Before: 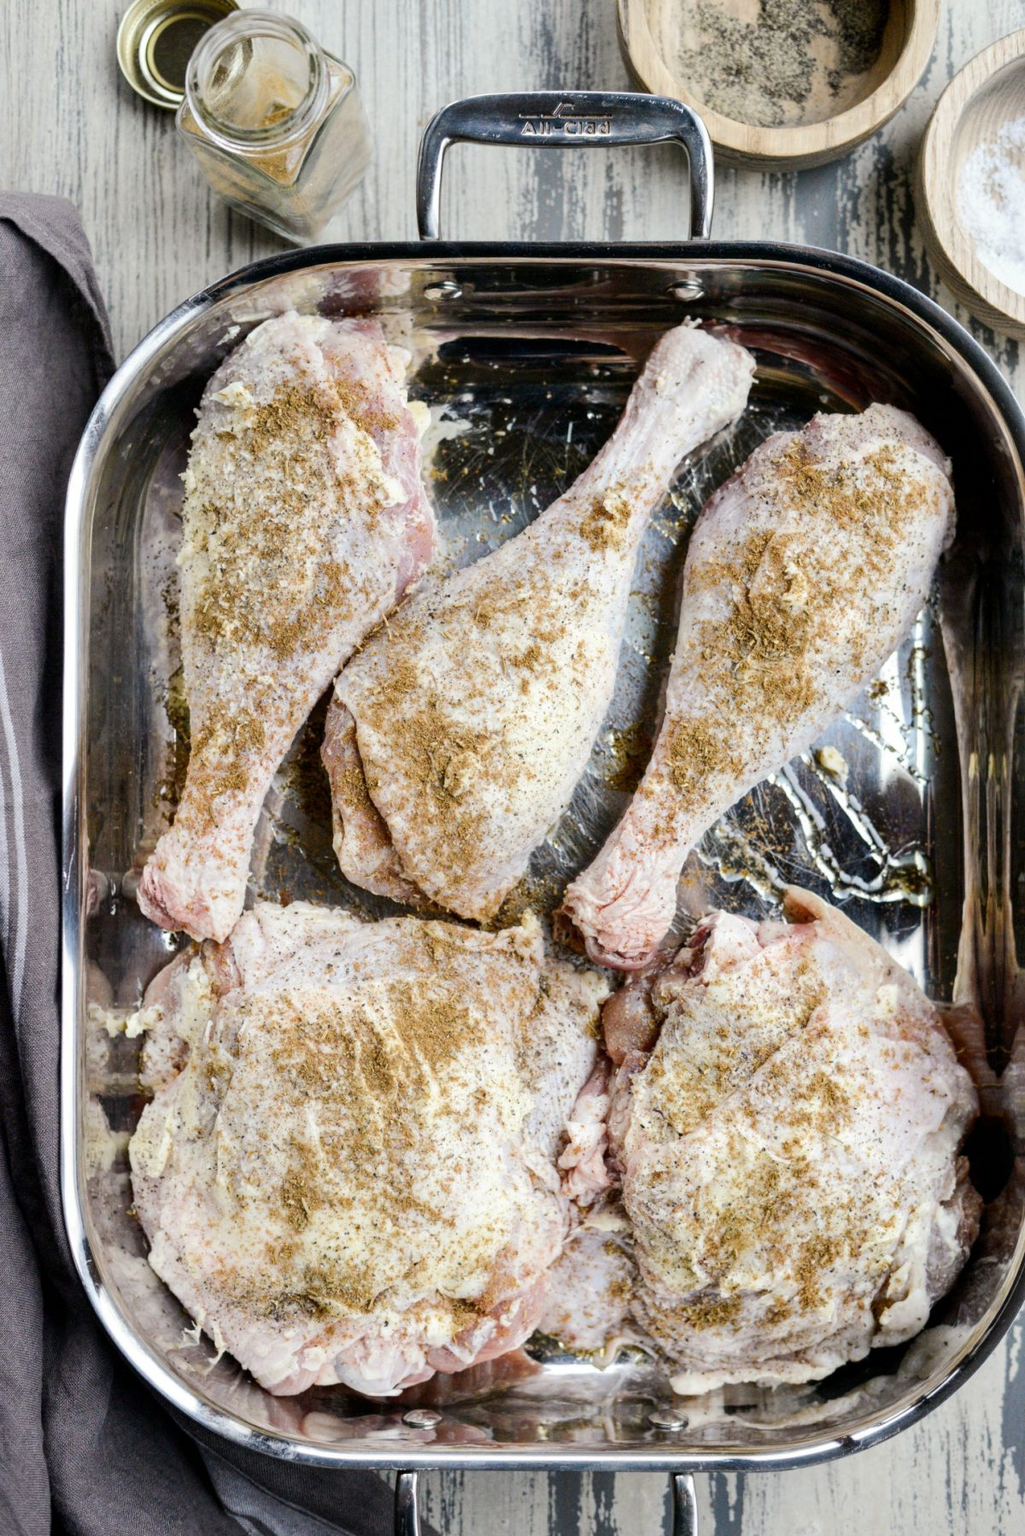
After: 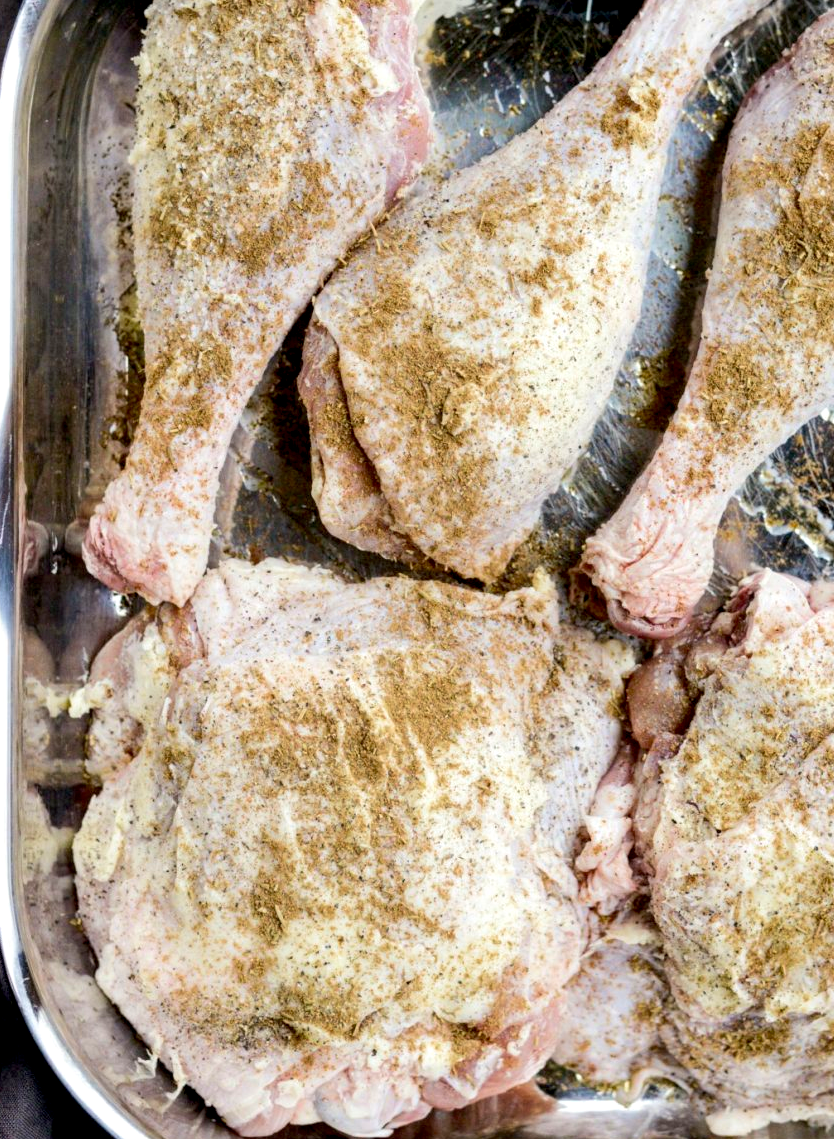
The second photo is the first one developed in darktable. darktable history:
velvia: on, module defaults
crop: left 6.502%, top 27.672%, right 23.99%, bottom 8.931%
exposure: black level correction 0.008, exposure 0.091 EV, compensate highlight preservation false
